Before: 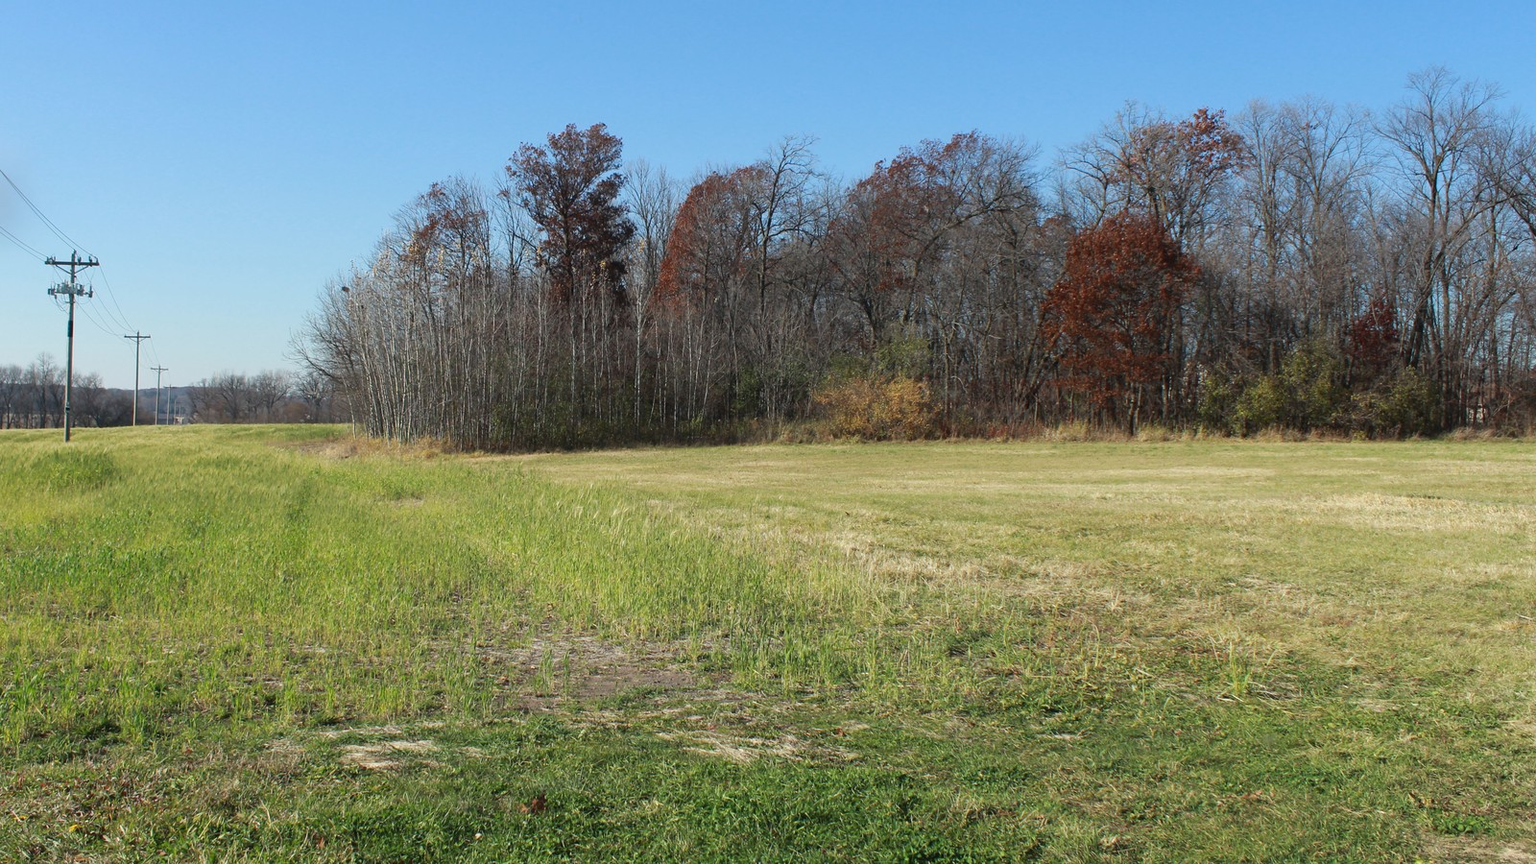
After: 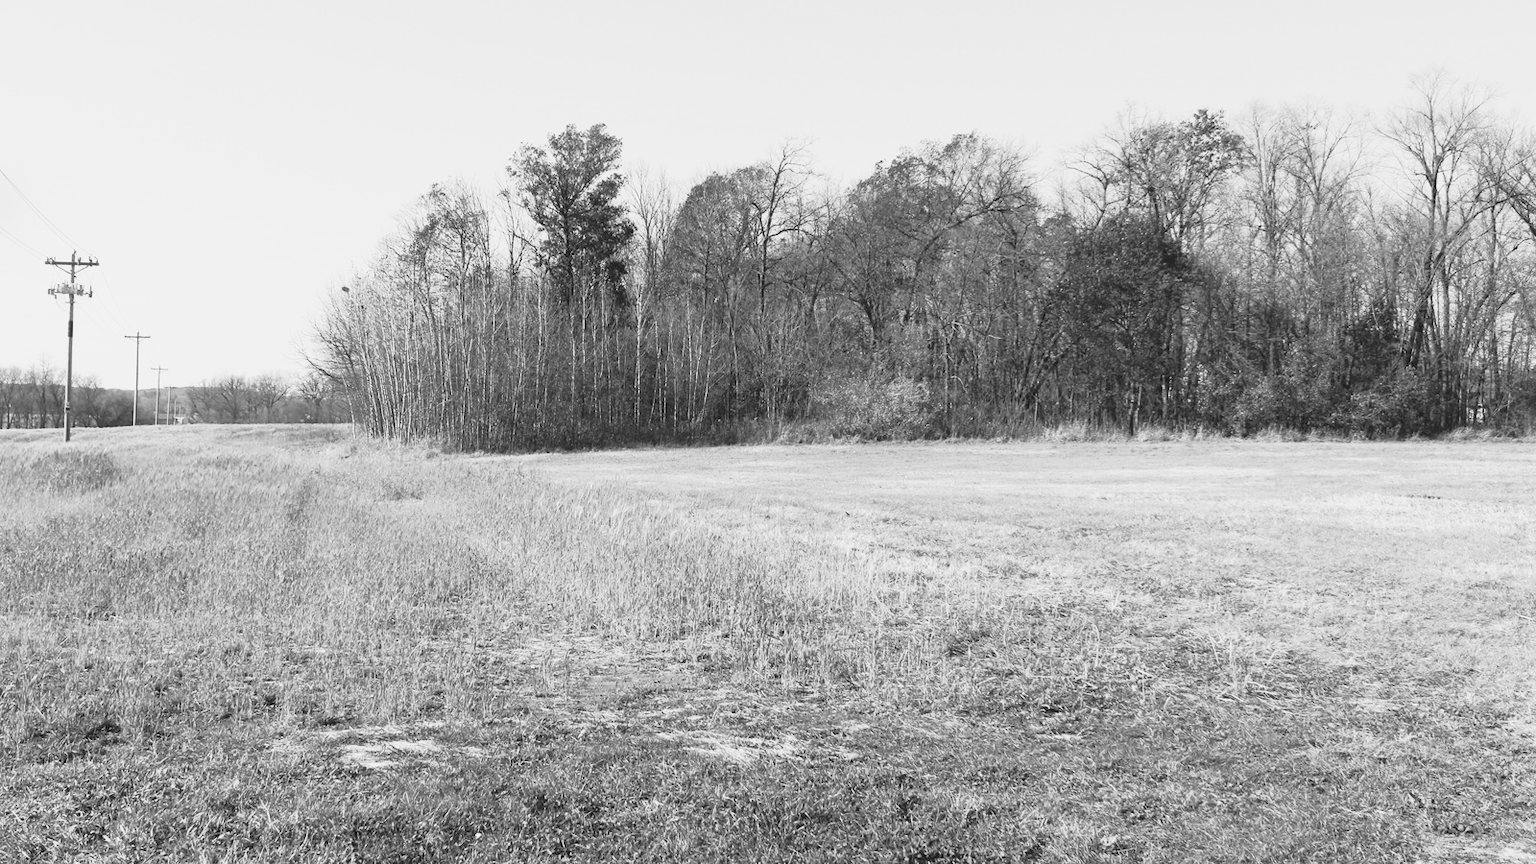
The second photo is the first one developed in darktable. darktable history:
tone curve: curves: ch0 [(0, 0.052) (0.207, 0.35) (0.392, 0.592) (0.54, 0.803) (0.725, 0.922) (0.99, 0.974)], color space Lab, independent channels, preserve colors none
color calibration "t3mujinpack channel mixer": output gray [0.18, 0.41, 0.41, 0], gray › normalize channels true, illuminant same as pipeline (D50), adaptation XYZ, x 0.346, y 0.359, gamut compression 0
